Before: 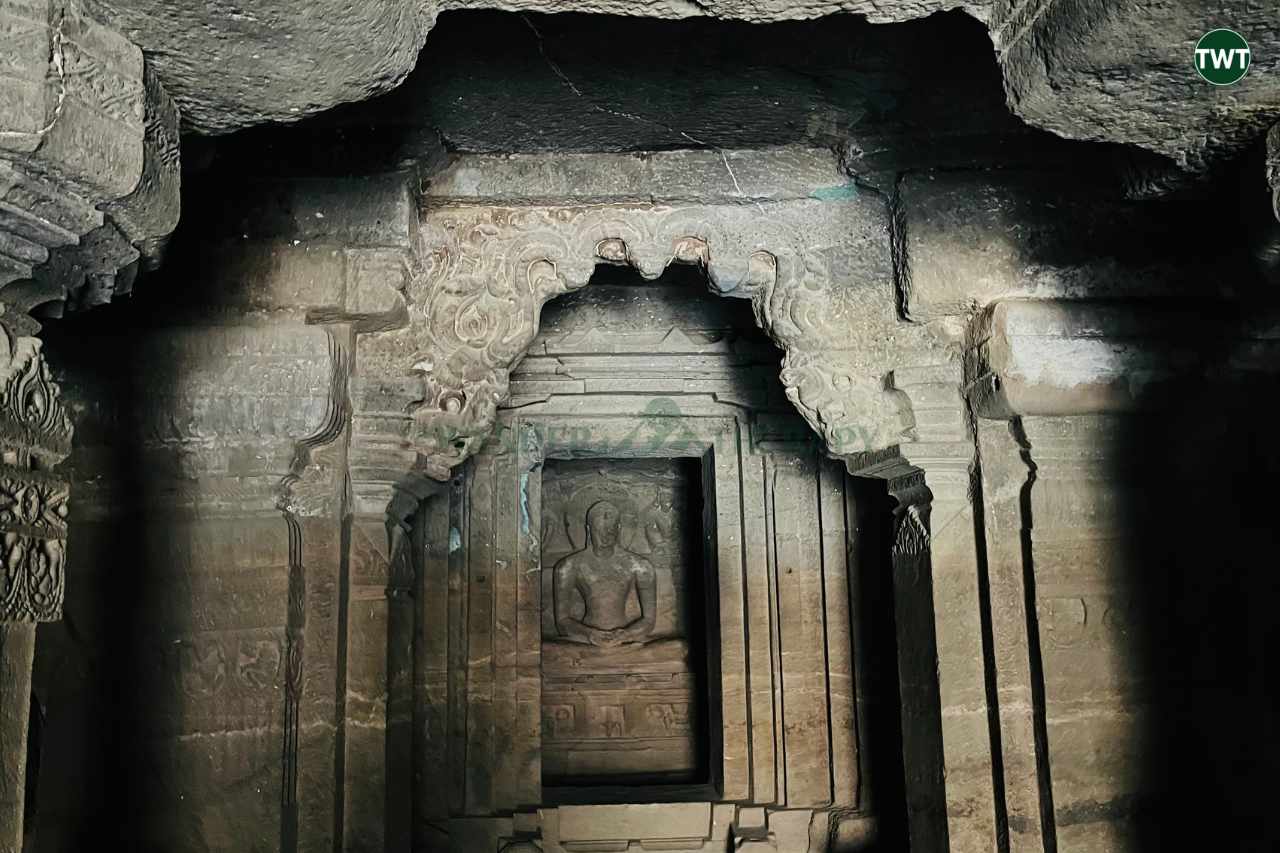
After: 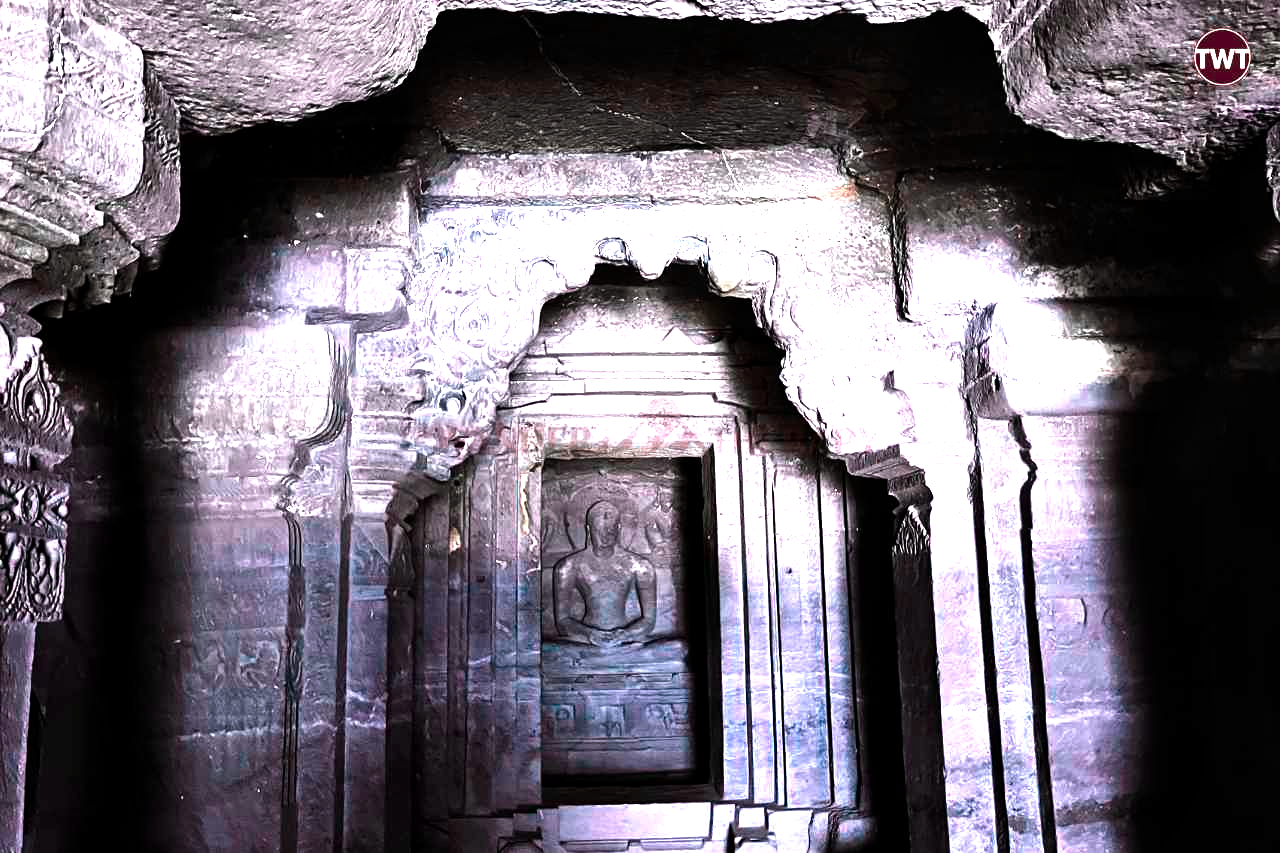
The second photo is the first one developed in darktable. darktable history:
exposure: exposure 0.606 EV, compensate highlight preservation false
color balance rgb: shadows lift › chroma 0.806%, shadows lift › hue 114.41°, perceptual saturation grading › global saturation 36.043%, hue shift -147.96°, perceptual brilliance grading › global brilliance 12.703%, perceptual brilliance grading › highlights 15.148%, contrast 35.045%, saturation formula JzAzBz (2021)
local contrast: mode bilateral grid, contrast 20, coarseness 51, detail 119%, midtone range 0.2
